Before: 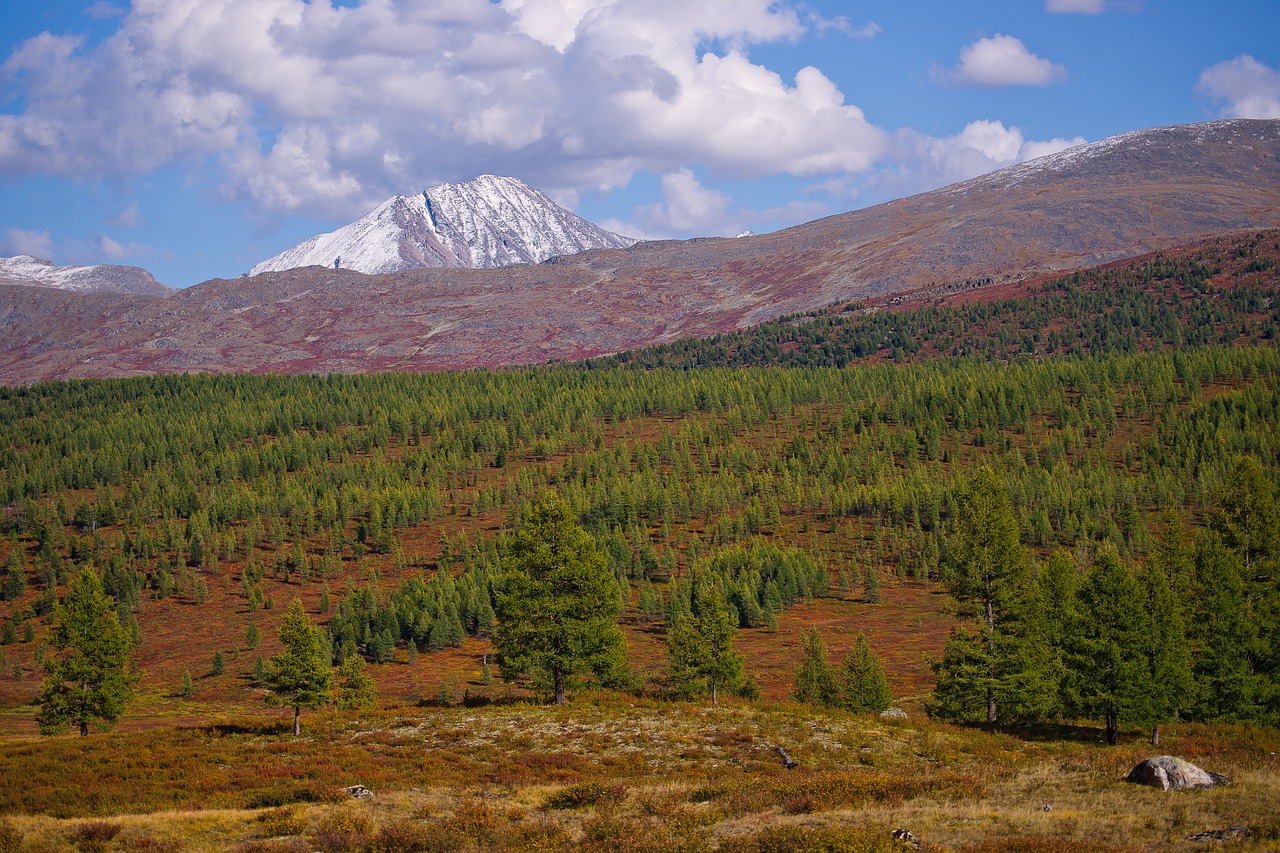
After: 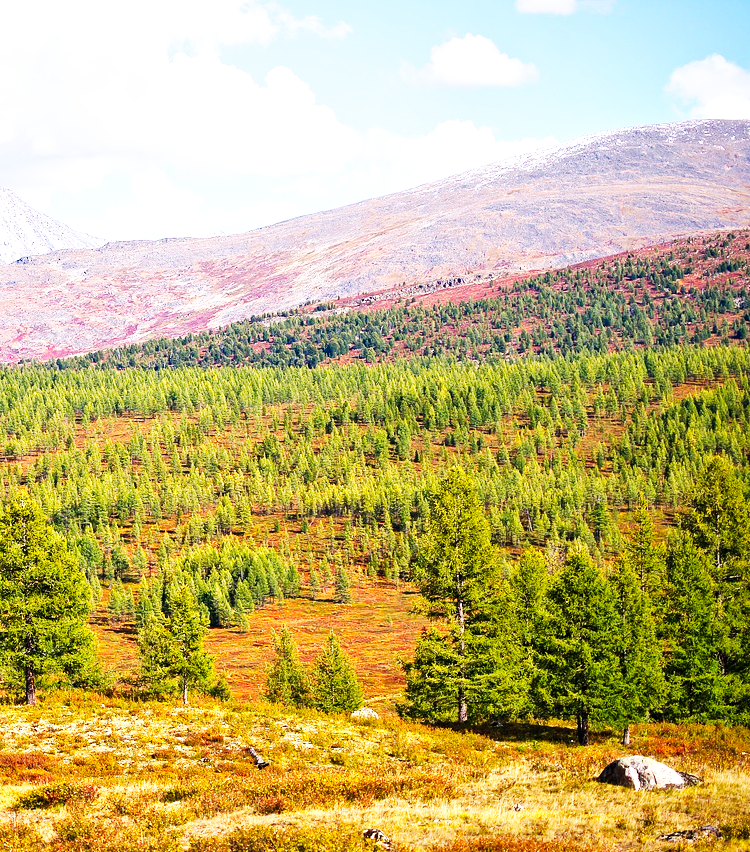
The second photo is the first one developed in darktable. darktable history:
base curve: curves: ch0 [(0, 0) (0.007, 0.004) (0.027, 0.03) (0.046, 0.07) (0.207, 0.54) (0.442, 0.872) (0.673, 0.972) (1, 1)], preserve colors none
tone equalizer: on, module defaults
crop: left 41.402%
local contrast: mode bilateral grid, contrast 20, coarseness 50, detail 120%, midtone range 0.2
exposure: black level correction 0, exposure 1 EV, compensate exposure bias true, compensate highlight preservation false
